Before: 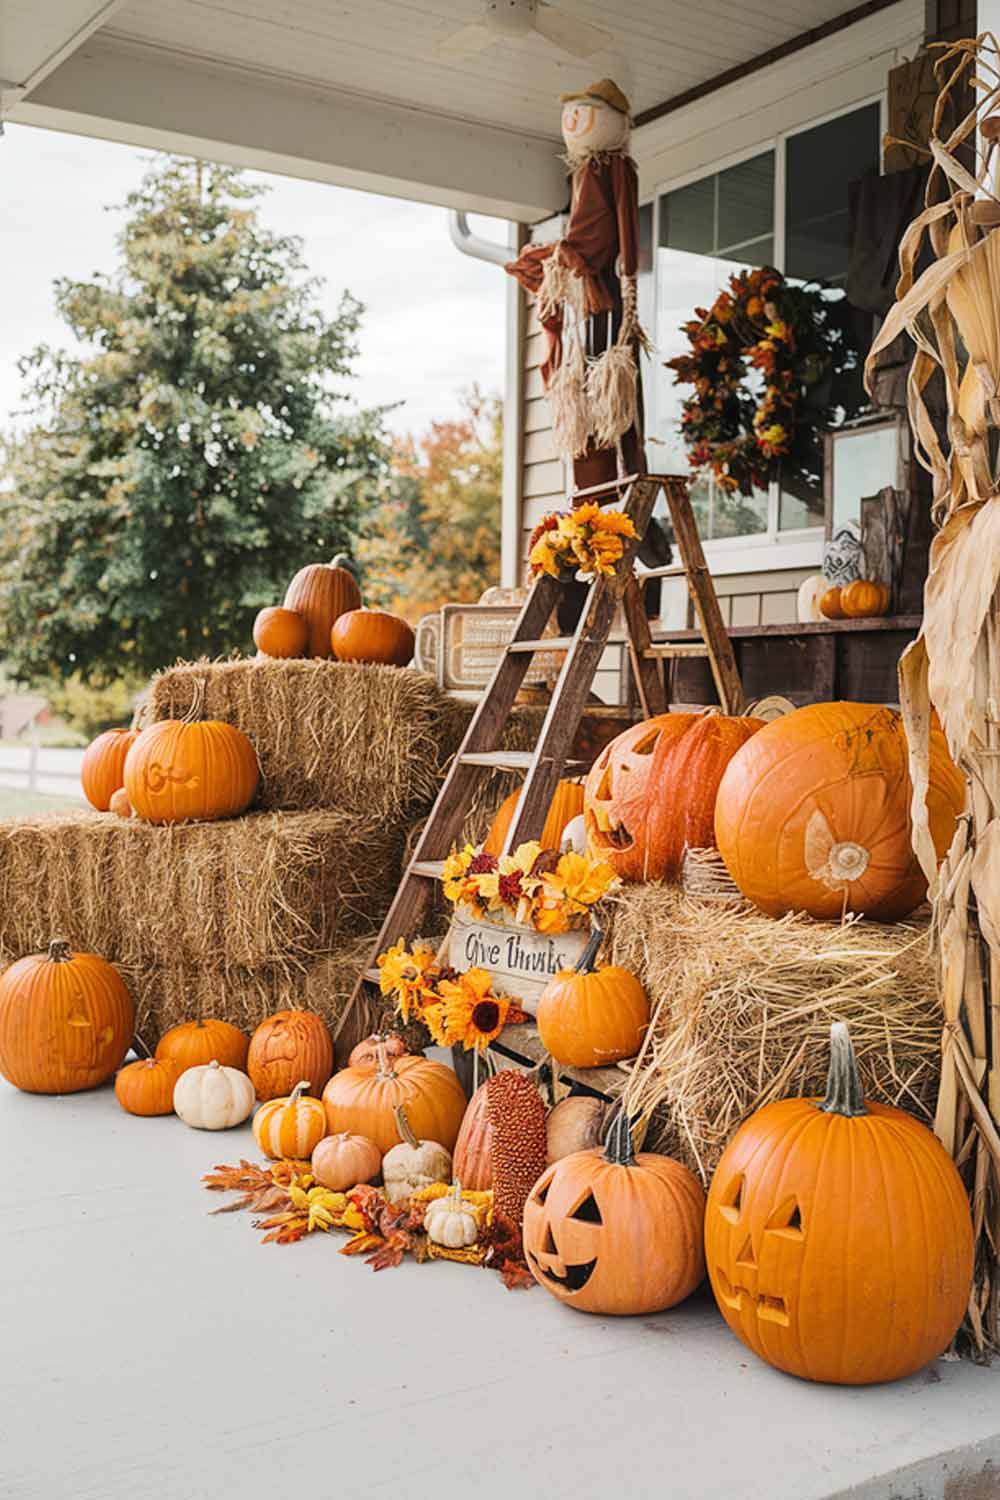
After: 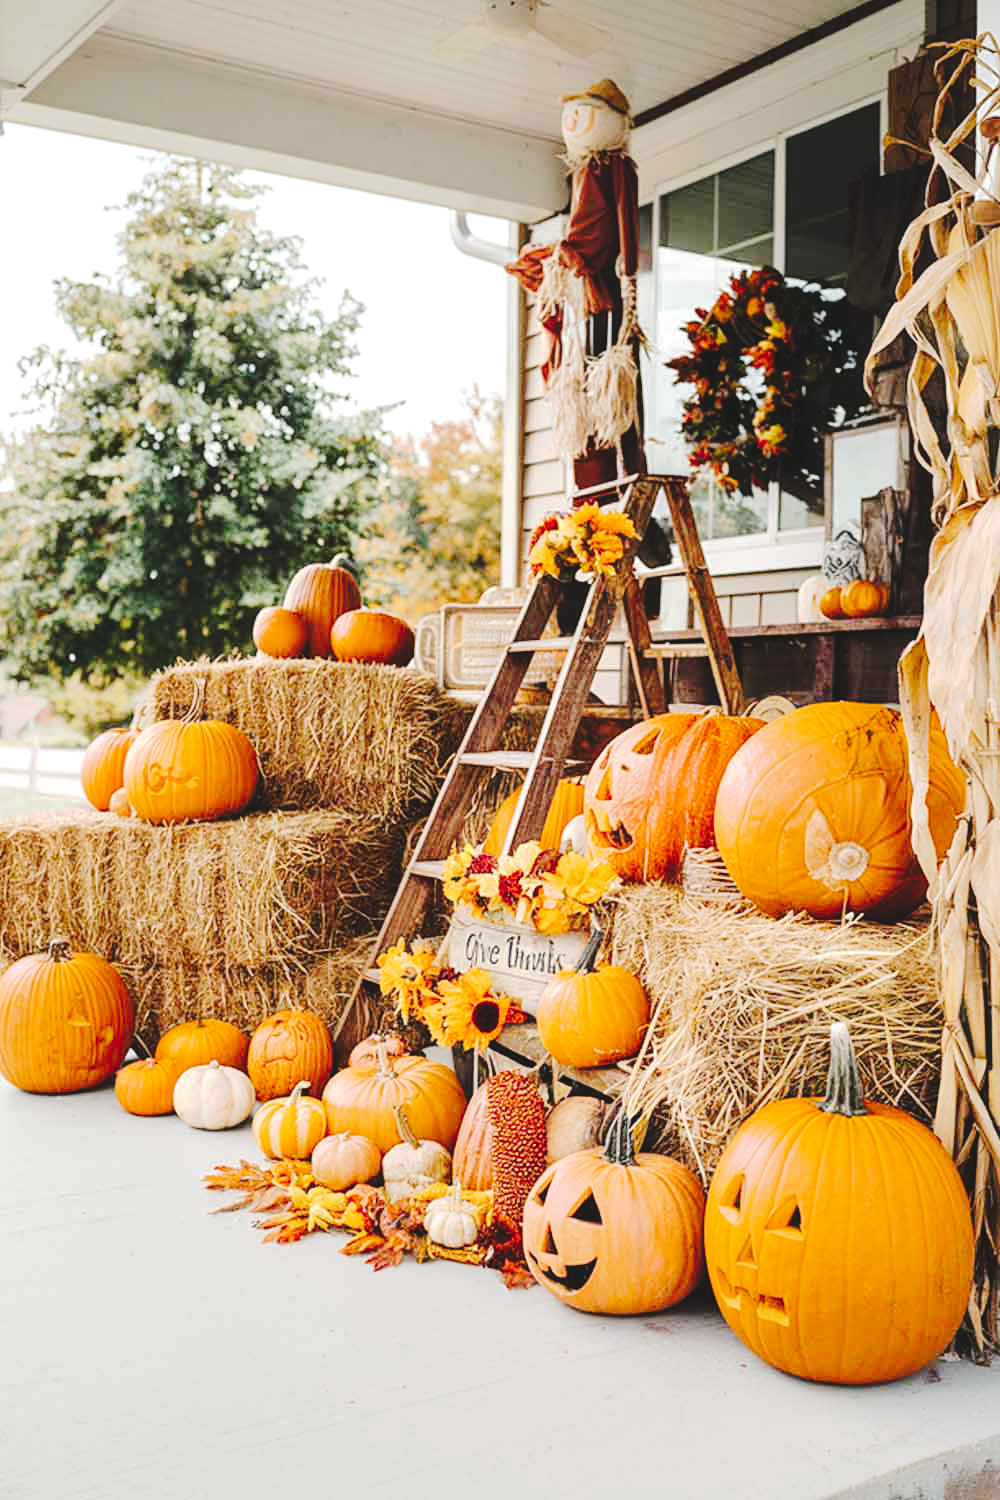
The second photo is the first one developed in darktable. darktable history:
exposure: exposure 0.29 EV, compensate highlight preservation false
tone curve: curves: ch0 [(0, 0) (0.003, 0.079) (0.011, 0.083) (0.025, 0.088) (0.044, 0.095) (0.069, 0.106) (0.1, 0.115) (0.136, 0.127) (0.177, 0.152) (0.224, 0.198) (0.277, 0.263) (0.335, 0.371) (0.399, 0.483) (0.468, 0.582) (0.543, 0.664) (0.623, 0.726) (0.709, 0.793) (0.801, 0.842) (0.898, 0.896) (1, 1)], preserve colors none
